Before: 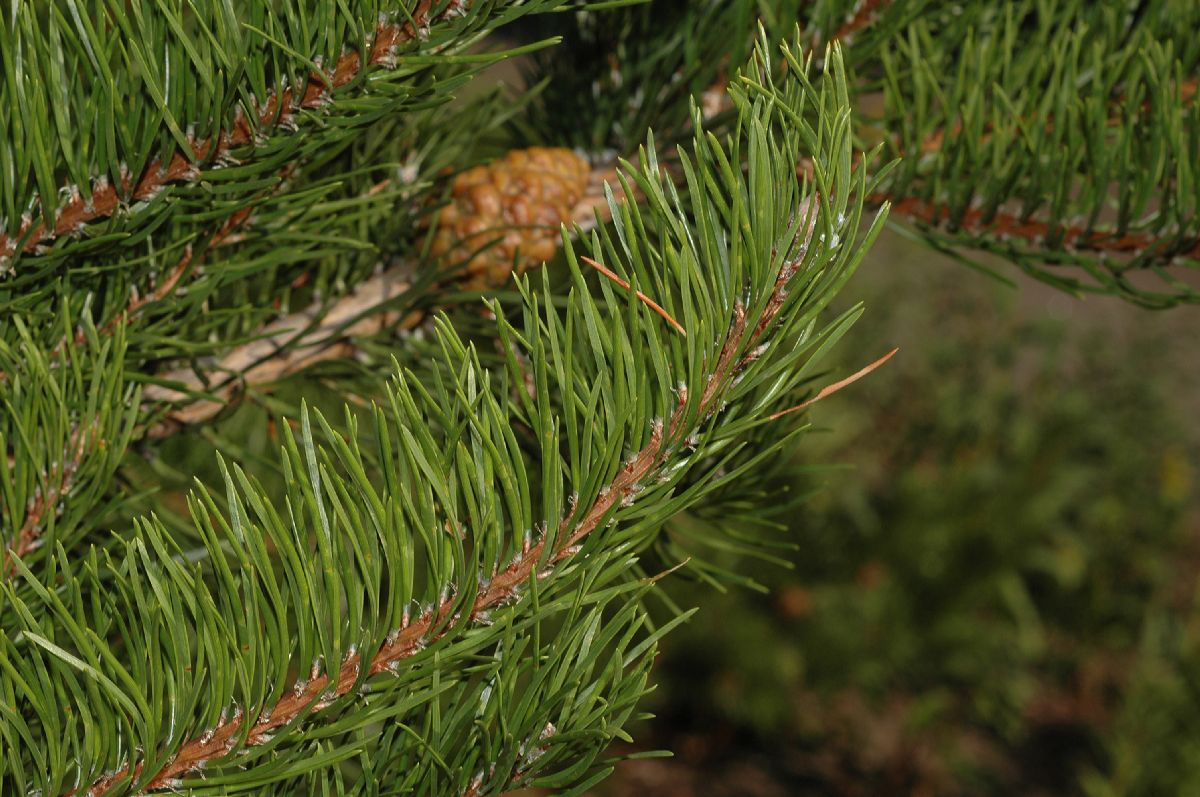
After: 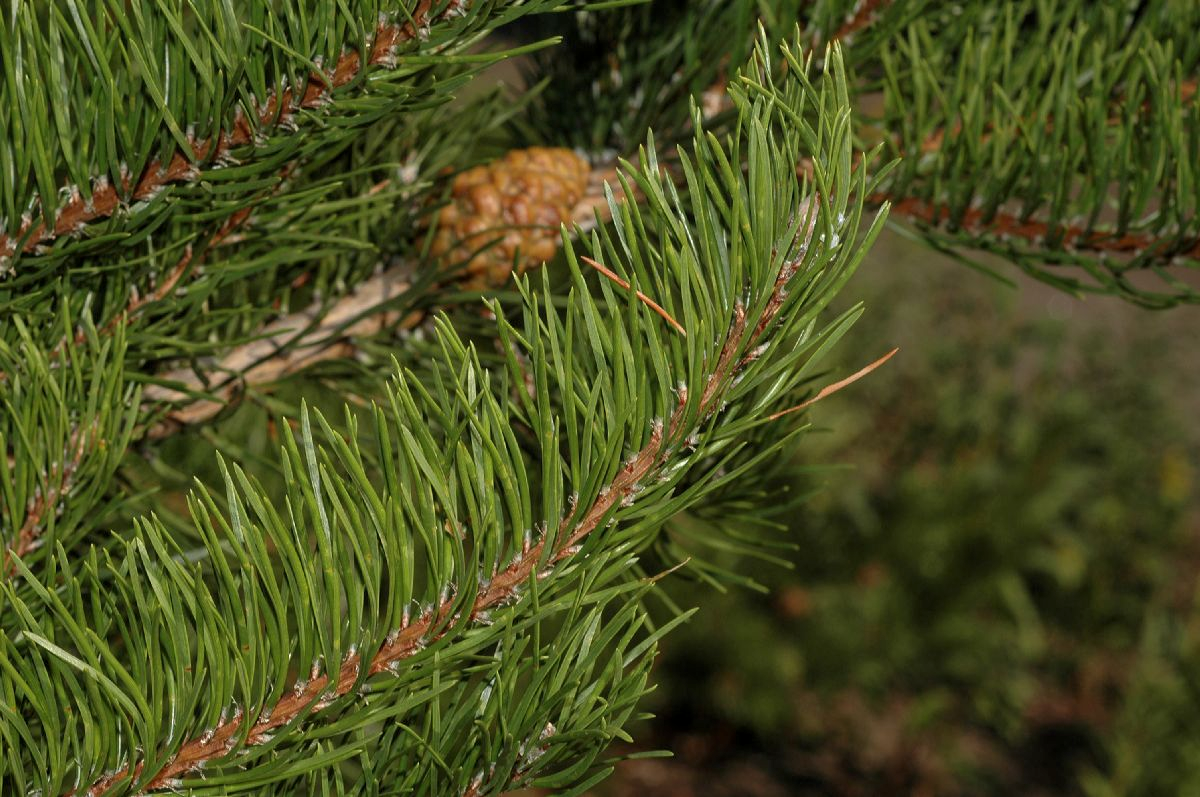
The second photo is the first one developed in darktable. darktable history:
local contrast: highlights 104%, shadows 103%, detail 119%, midtone range 0.2
